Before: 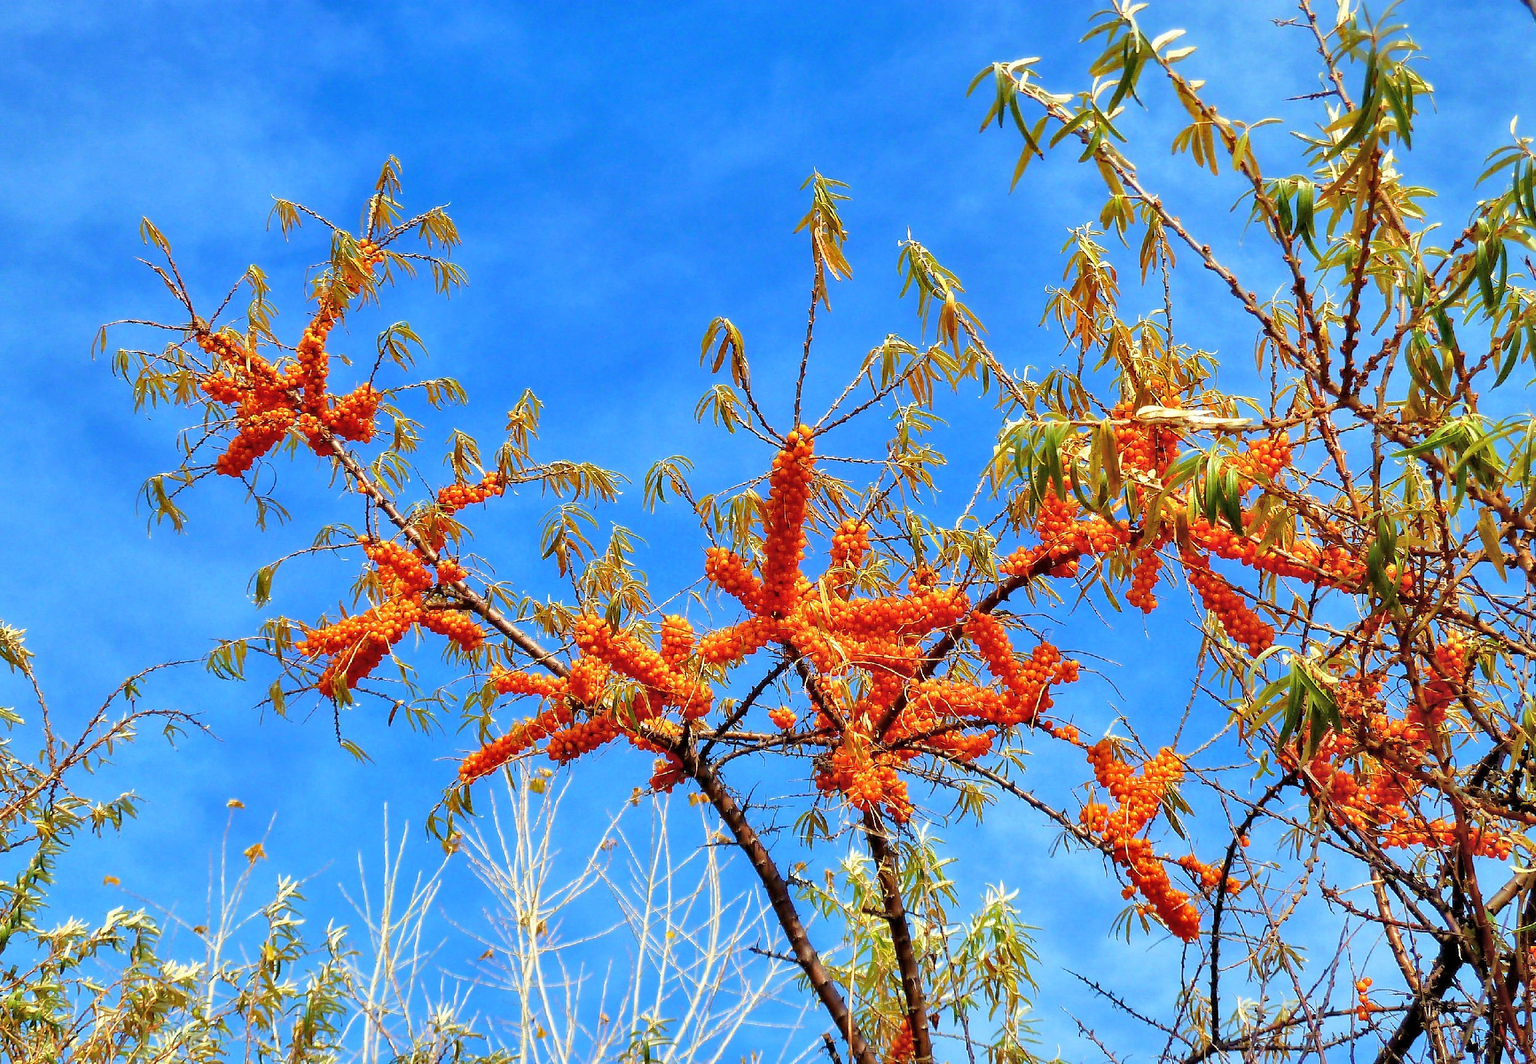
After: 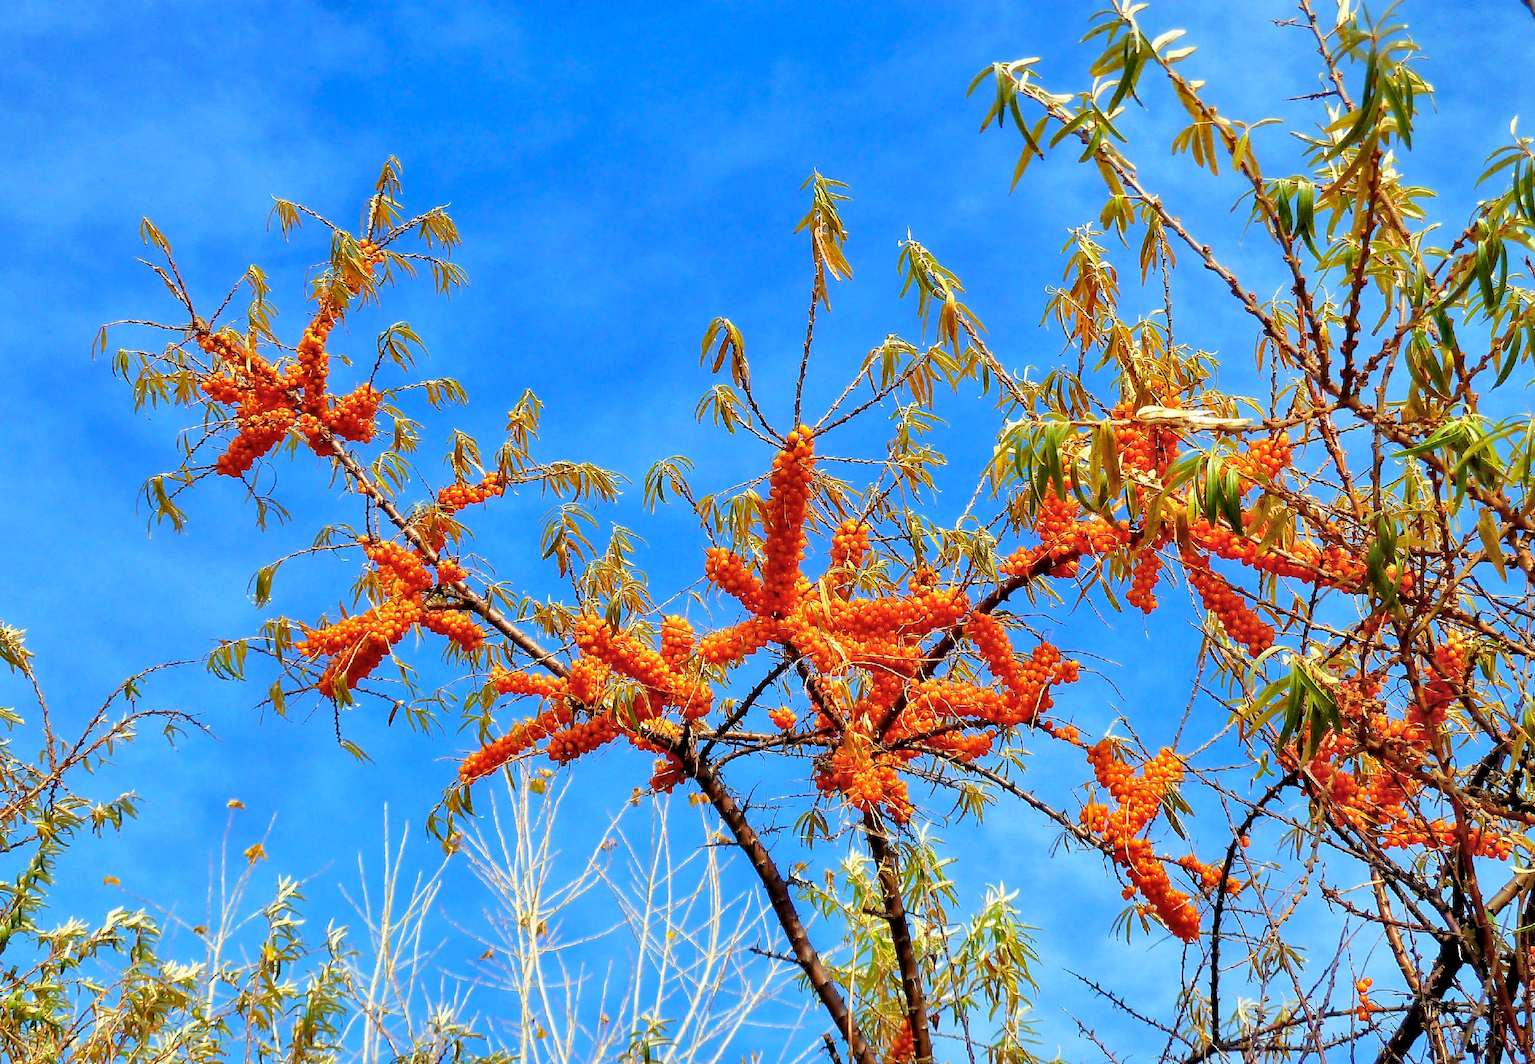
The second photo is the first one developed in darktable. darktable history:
color balance rgb: global offset › luminance -0.481%, perceptual saturation grading › global saturation -1.269%, global vibrance 16.202%, saturation formula JzAzBz (2021)
